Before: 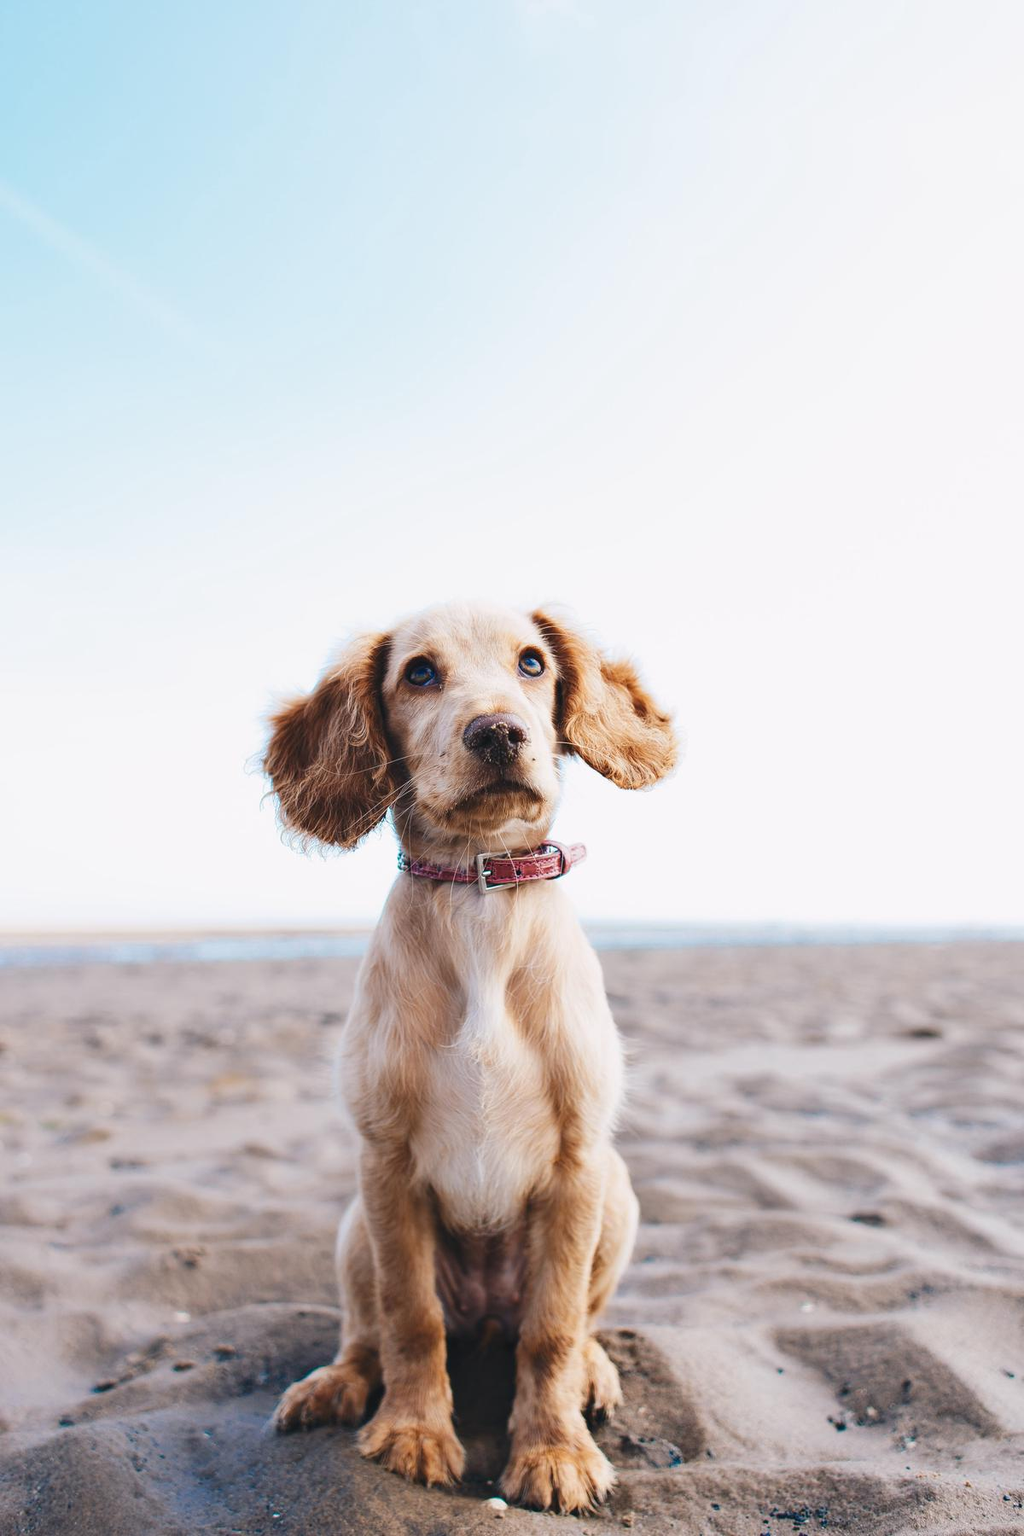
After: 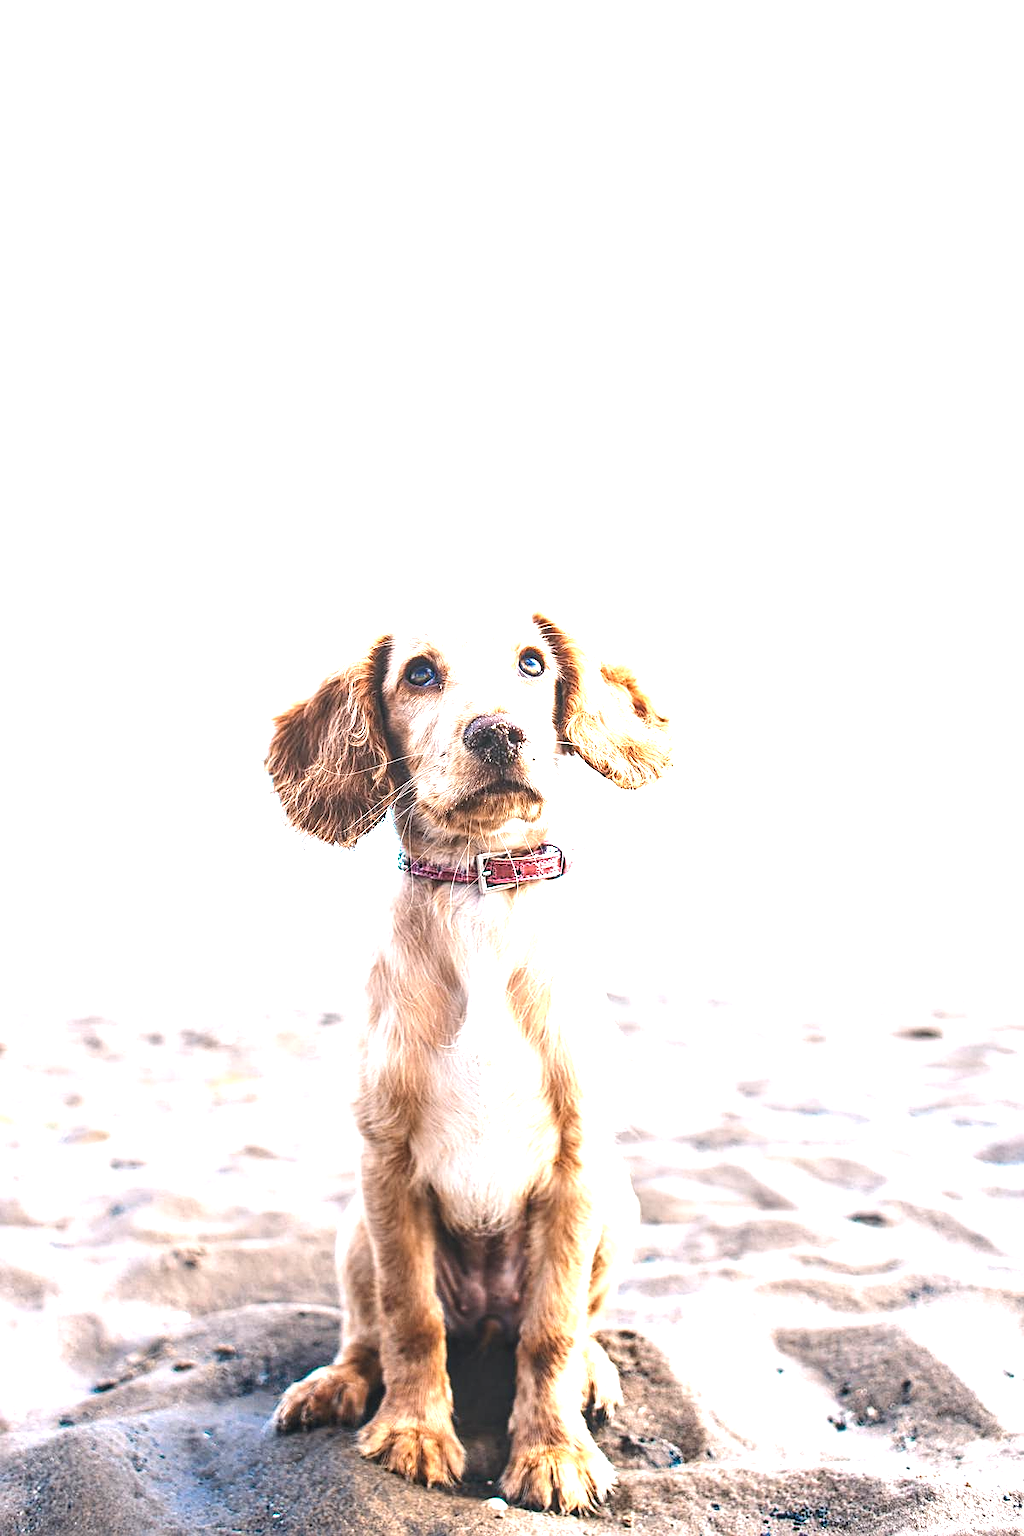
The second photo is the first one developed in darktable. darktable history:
sharpen: on, module defaults
exposure: black level correction 0, exposure 1.001 EV, compensate highlight preservation false
local contrast: on, module defaults
tone equalizer: -8 EV -0.427 EV, -7 EV -0.367 EV, -6 EV -0.339 EV, -5 EV -0.242 EV, -3 EV 0.221 EV, -2 EV 0.314 EV, -1 EV 0.375 EV, +0 EV 0.43 EV, edges refinement/feathering 500, mask exposure compensation -1.57 EV, preserve details no
